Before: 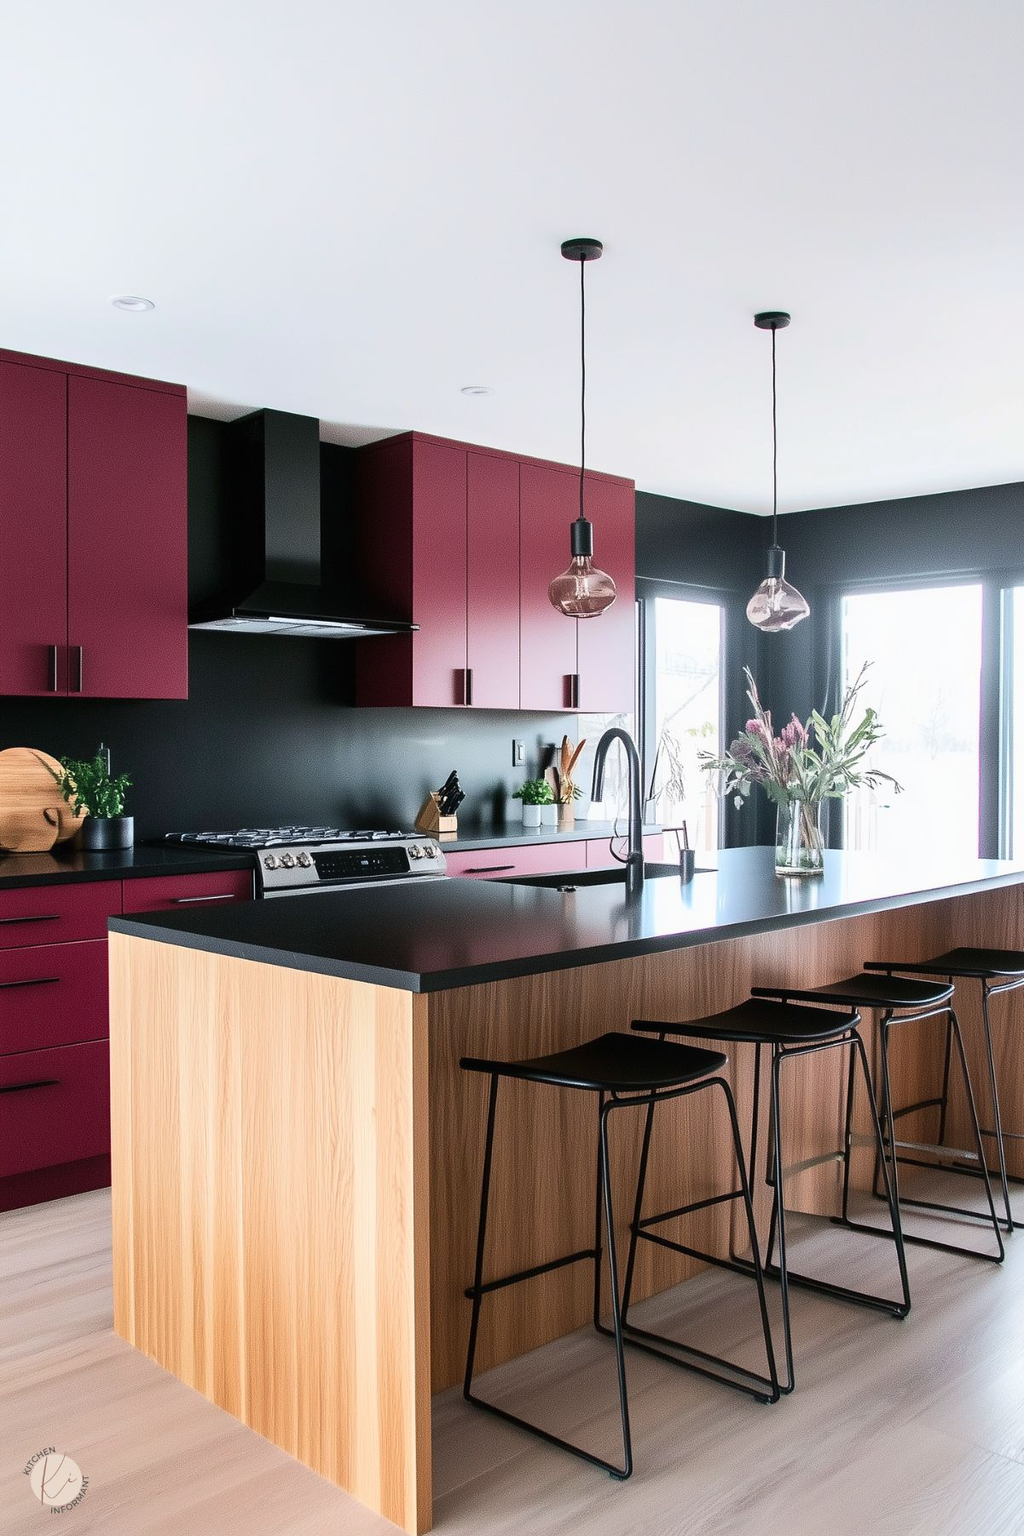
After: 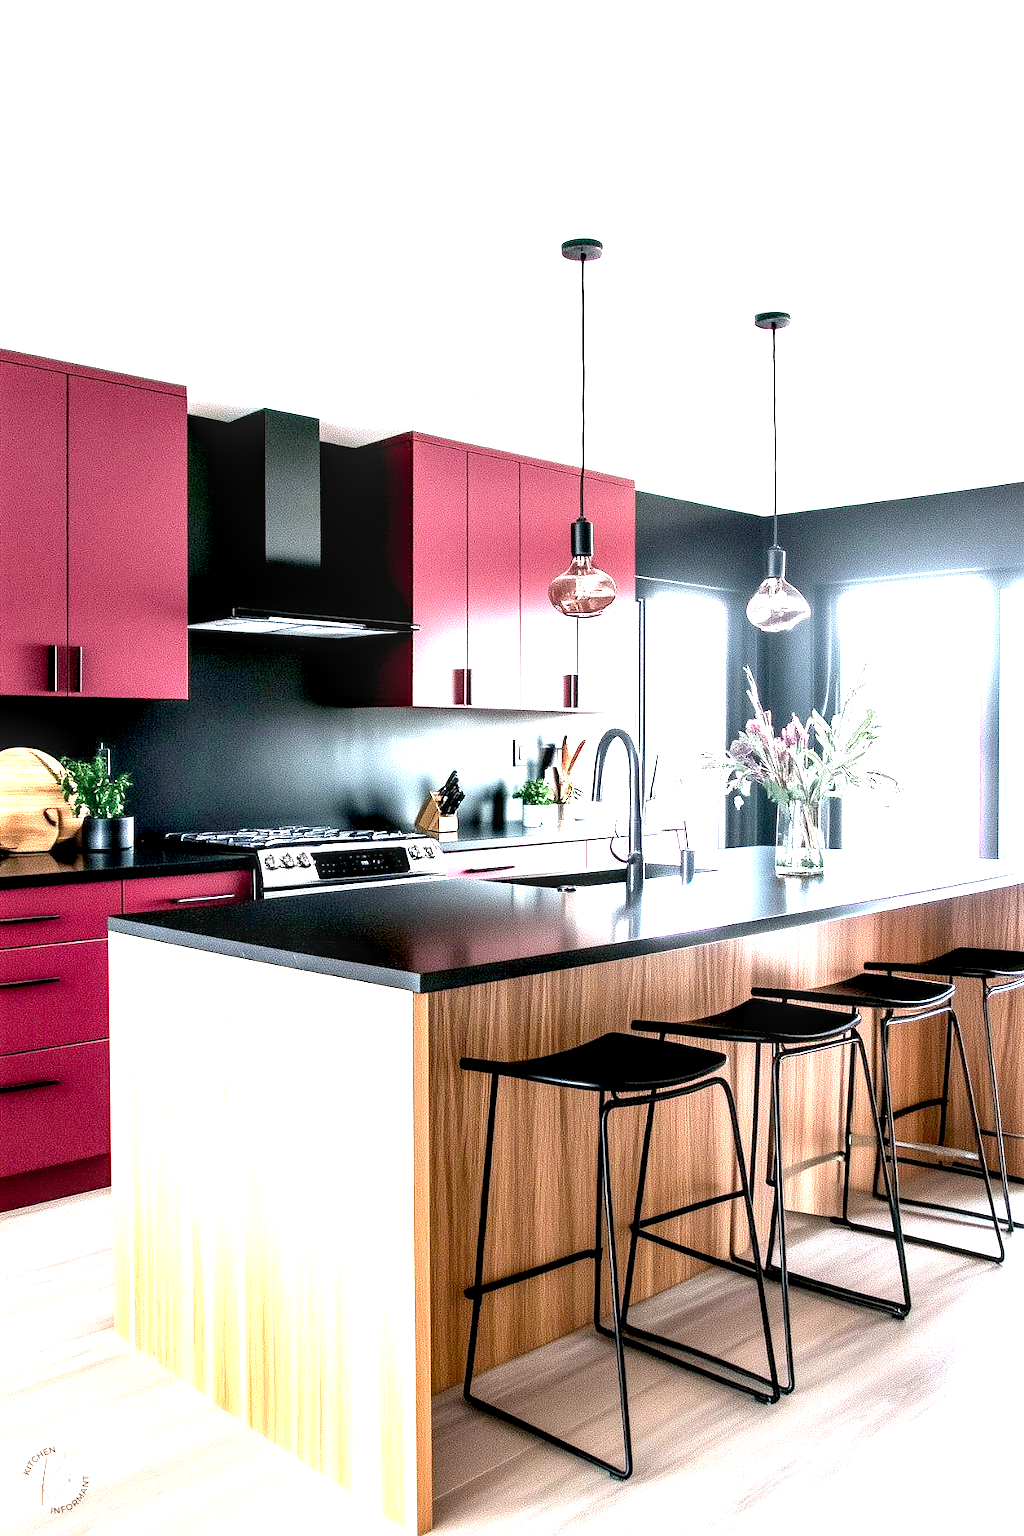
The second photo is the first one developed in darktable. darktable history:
color balance rgb: on, module defaults
exposure: black level correction 0.009, exposure 1.425 EV, compensate highlight preservation false
local contrast: highlights 60%, shadows 60%, detail 160%
